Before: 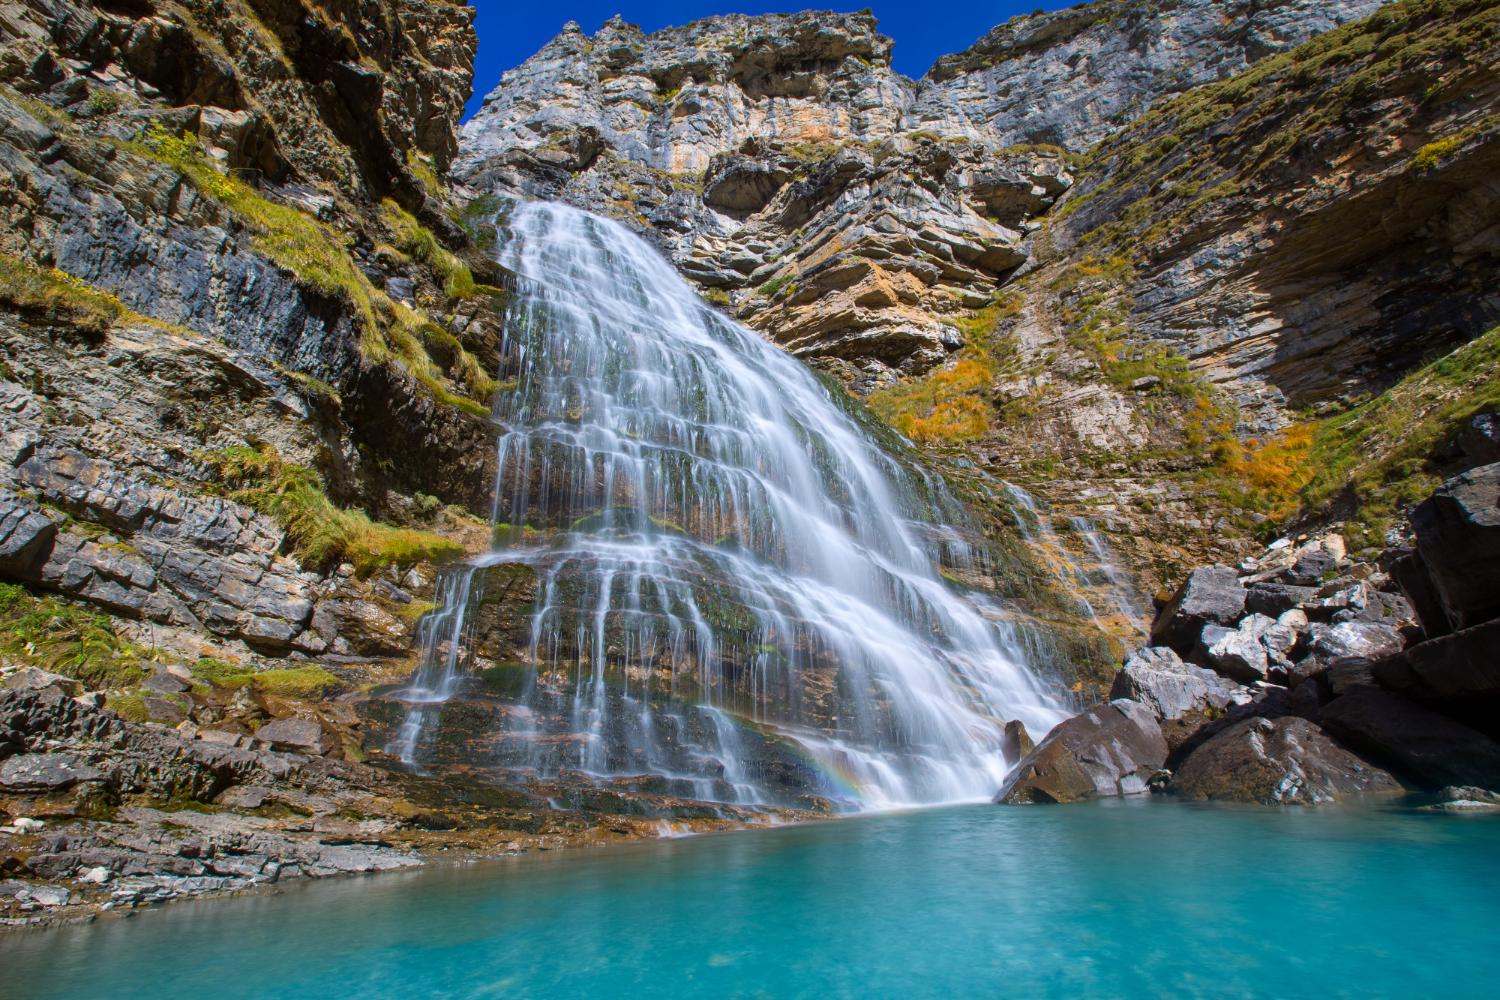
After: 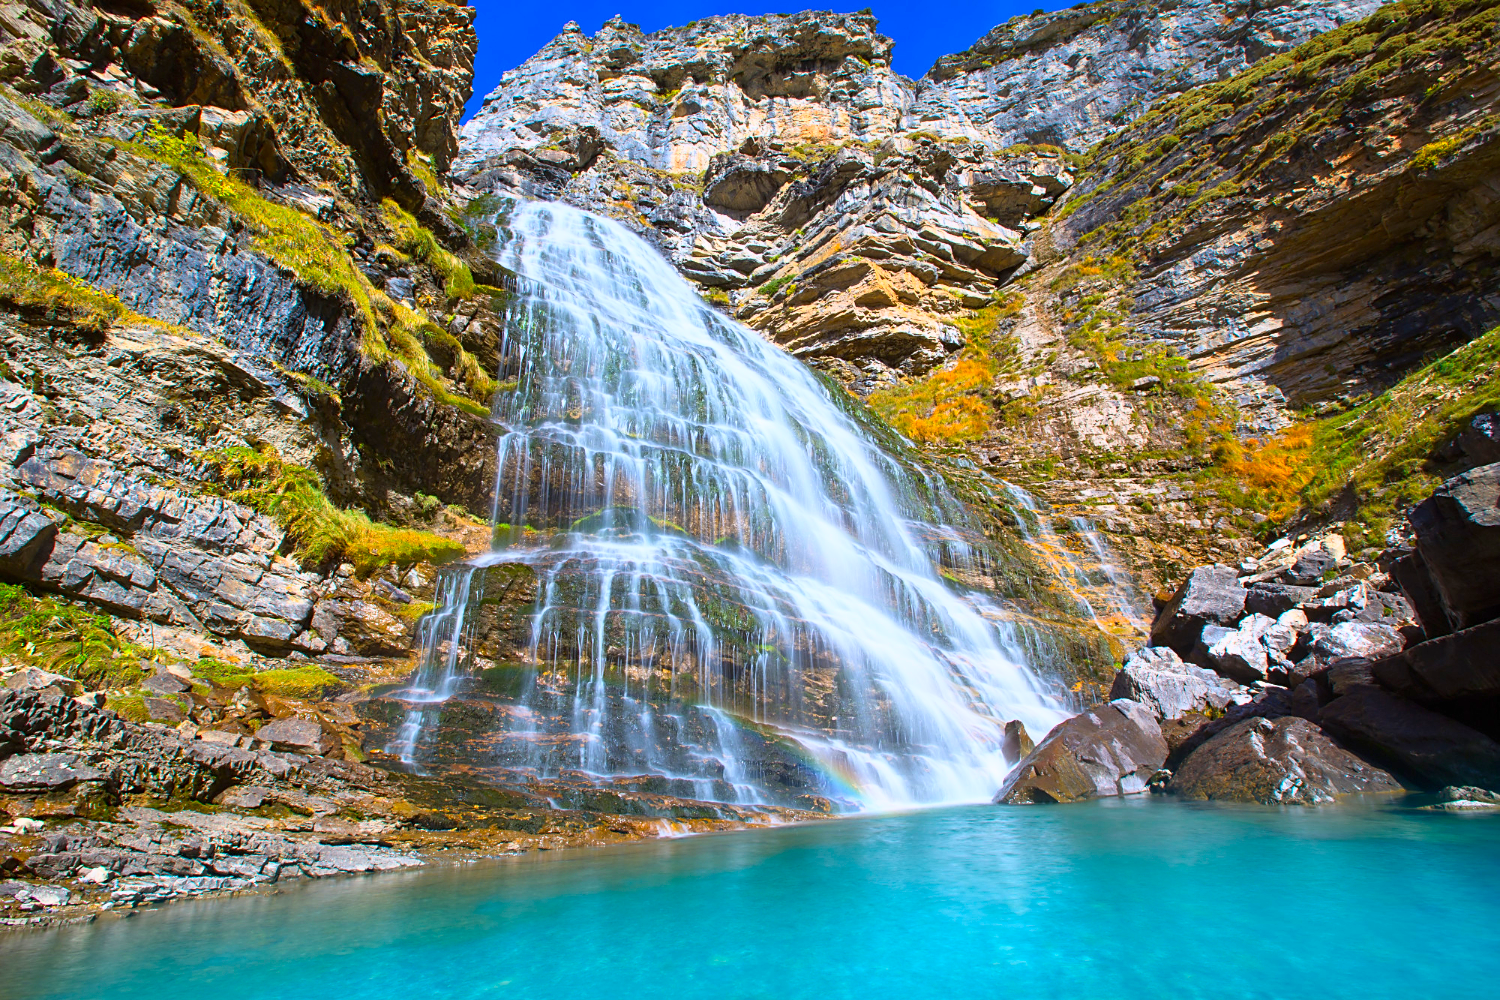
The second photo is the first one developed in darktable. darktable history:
sharpen: radius 1.864, amount 0.398, threshold 1.271
base curve: curves: ch0 [(0, 0) (0.557, 0.834) (1, 1)]
color correction: saturation 1.34
local contrast: mode bilateral grid, contrast 100, coarseness 100, detail 91%, midtone range 0.2
